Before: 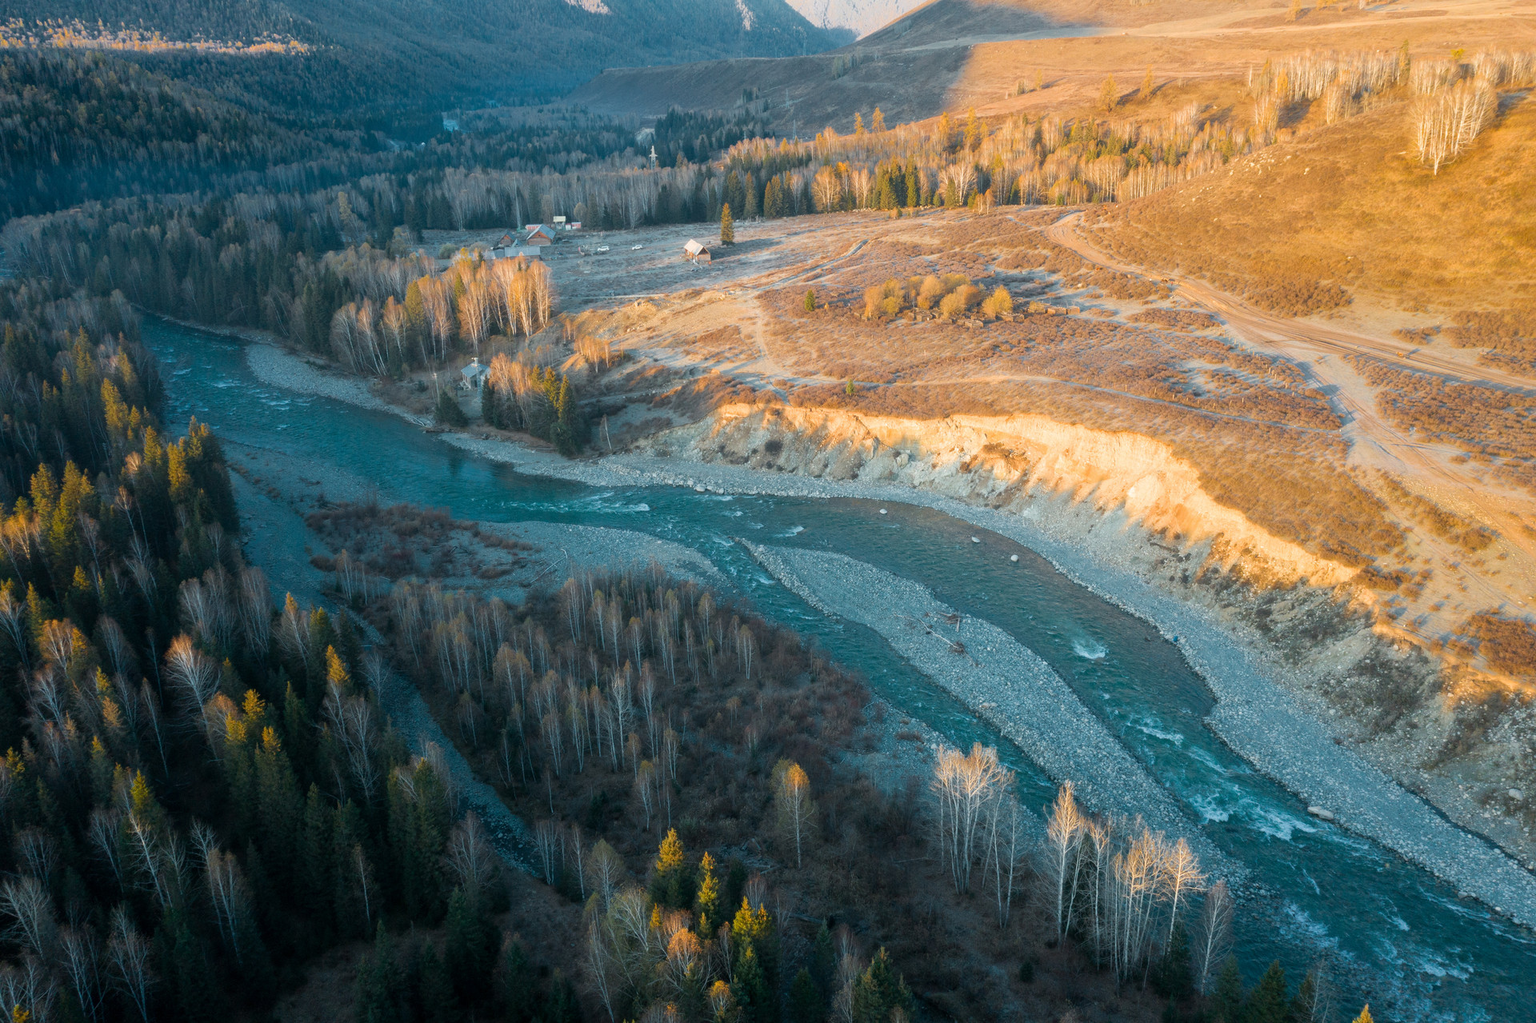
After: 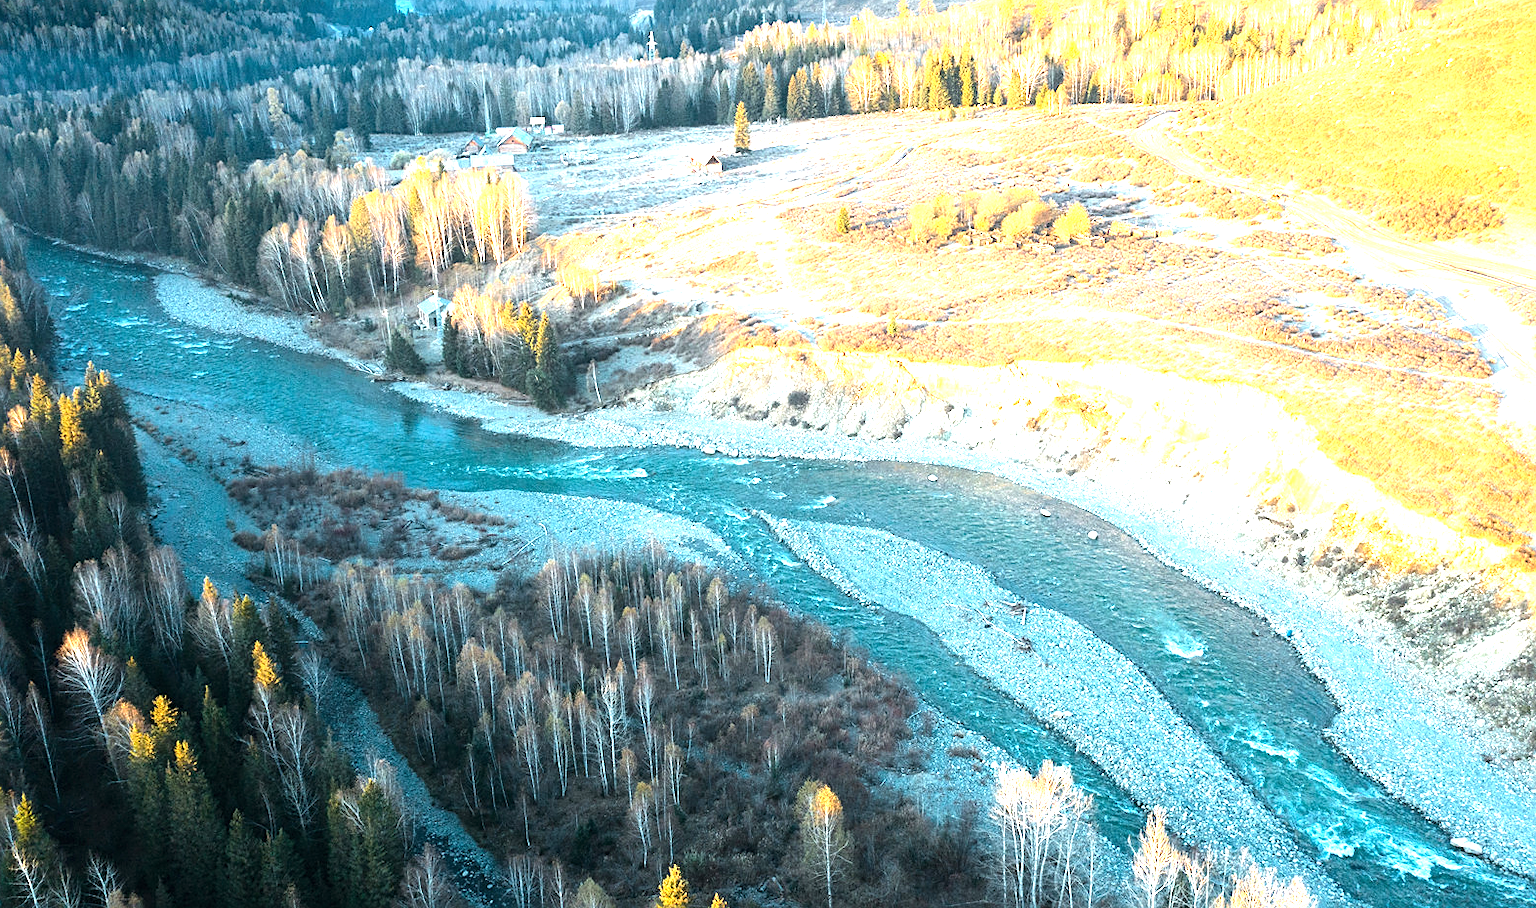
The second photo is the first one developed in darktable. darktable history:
crop: left 7.782%, top 11.795%, right 10.263%, bottom 15.481%
exposure: black level correction 0, exposure 1.336 EV, compensate highlight preservation false
tone equalizer: -8 EV -0.731 EV, -7 EV -0.68 EV, -6 EV -0.632 EV, -5 EV -0.383 EV, -3 EV 0.37 EV, -2 EV 0.6 EV, -1 EV 0.678 EV, +0 EV 0.73 EV, edges refinement/feathering 500, mask exposure compensation -1.57 EV, preserve details no
sharpen: on, module defaults
